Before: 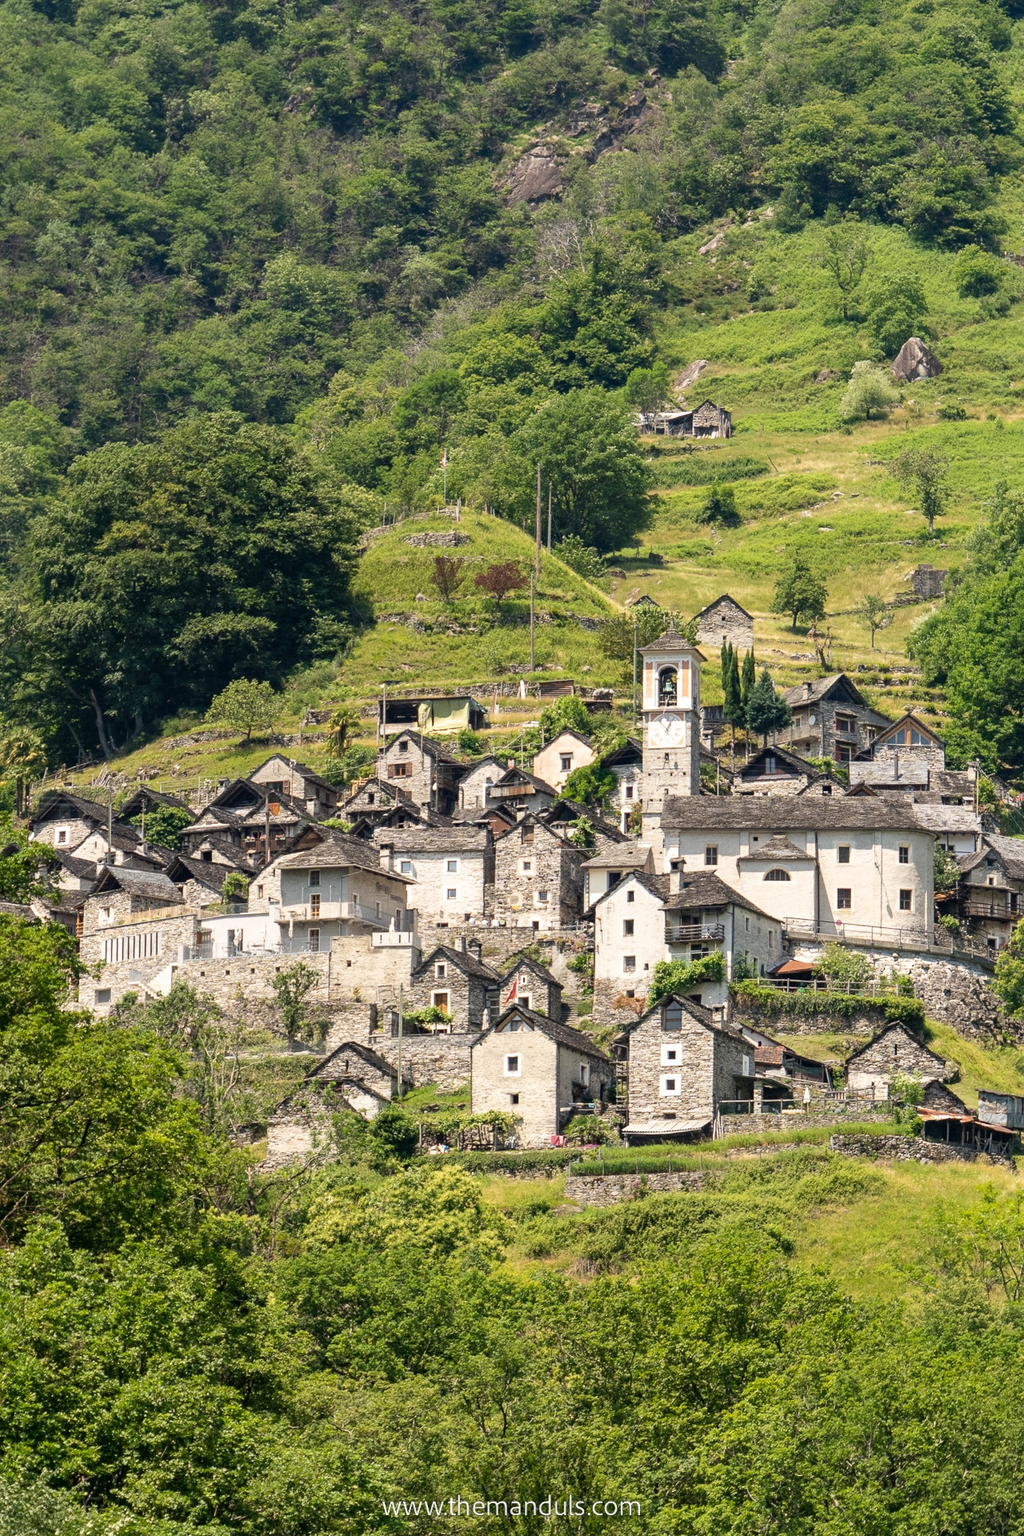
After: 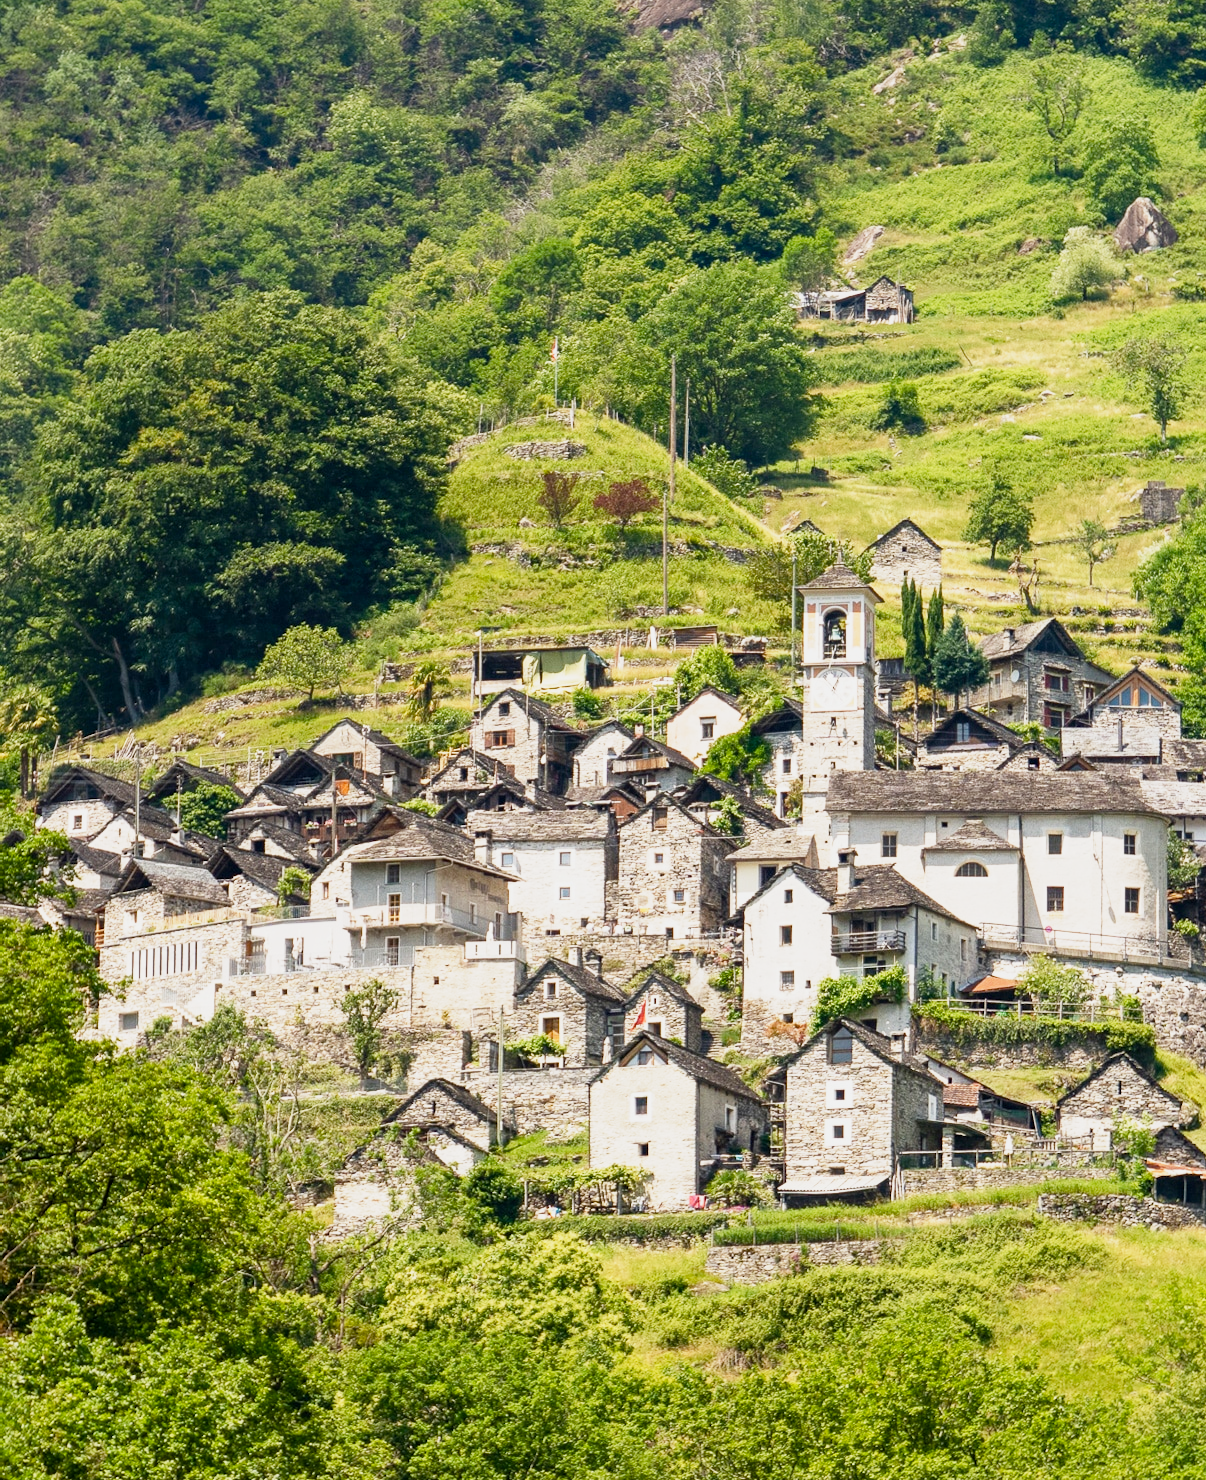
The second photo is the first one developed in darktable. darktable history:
tone equalizer: on, module defaults
crop and rotate: angle 0.03°, top 11.643%, right 5.651%, bottom 11.189%
base curve: curves: ch0 [(0, 0) (0.088, 0.125) (0.176, 0.251) (0.354, 0.501) (0.613, 0.749) (1, 0.877)], preserve colors none
color balance rgb: perceptual saturation grading › global saturation 20%, perceptual saturation grading › highlights -25%, perceptual saturation grading › shadows 25%
